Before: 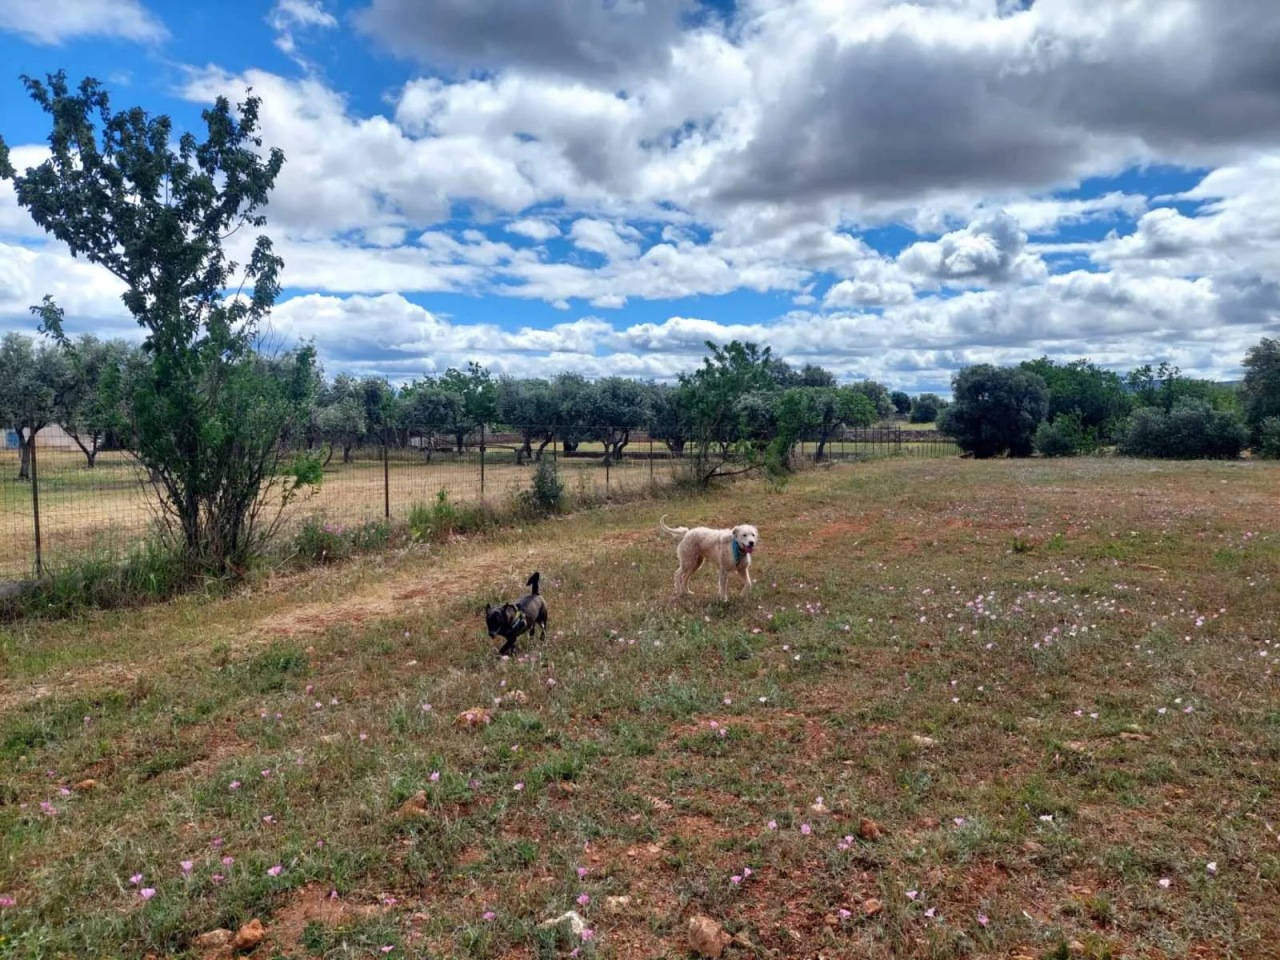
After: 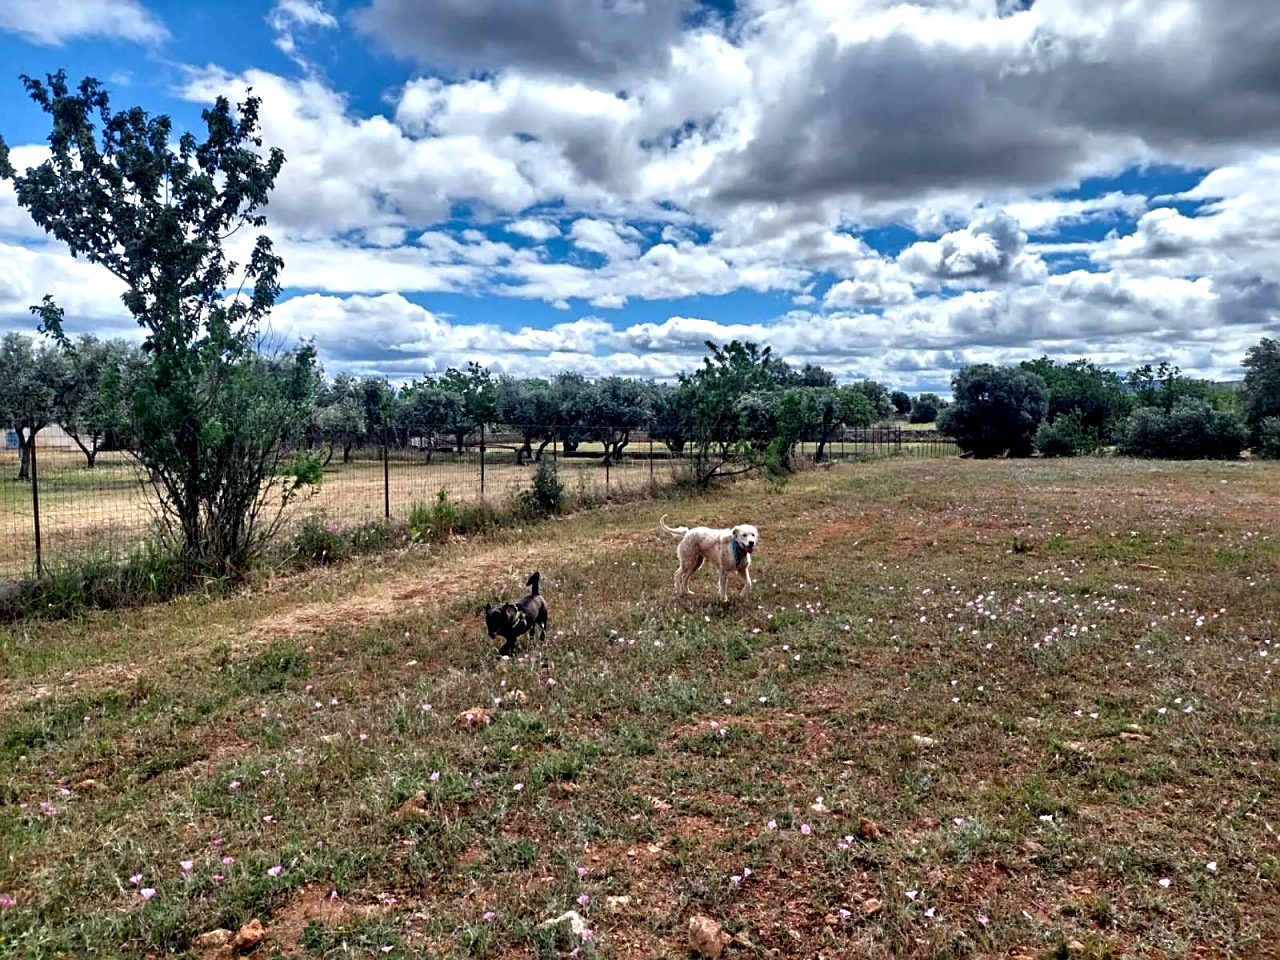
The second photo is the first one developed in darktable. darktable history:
sharpen: on, module defaults
contrast equalizer: octaves 7, y [[0.545, 0.572, 0.59, 0.59, 0.571, 0.545], [0.5 ×6], [0.5 ×6], [0 ×6], [0 ×6]]
